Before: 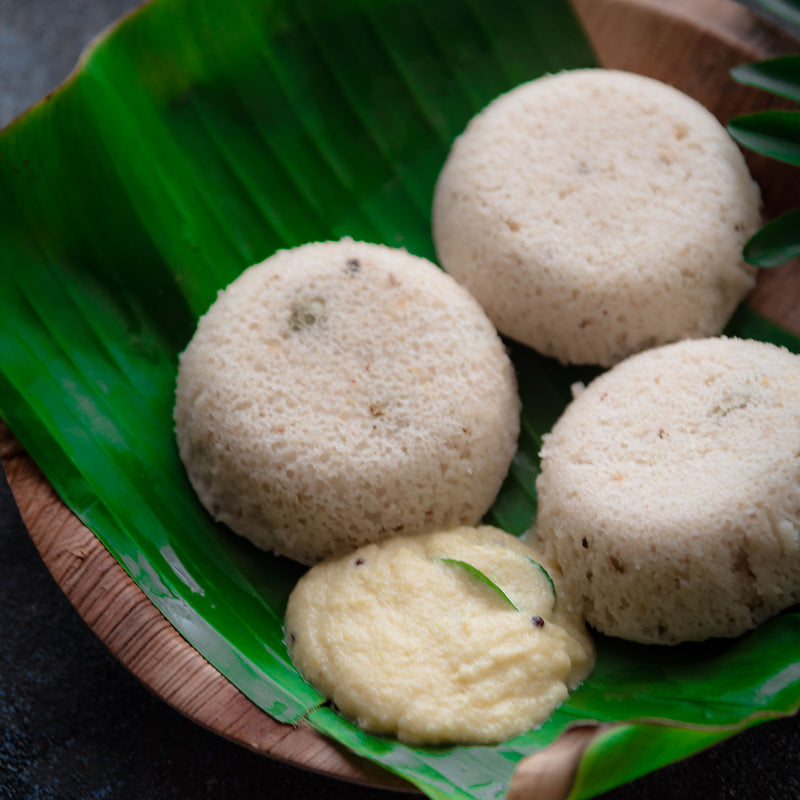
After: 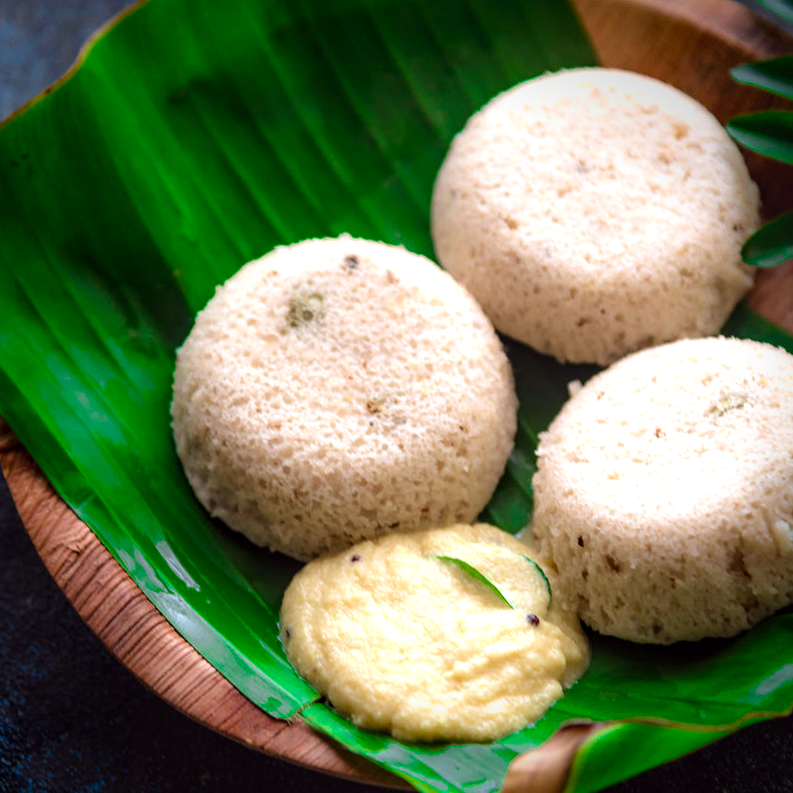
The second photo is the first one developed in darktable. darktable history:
exposure: exposure 0.7 EV, compensate highlight preservation false
color balance: lift [1, 1, 0.999, 1.001], gamma [1, 1.003, 1.005, 0.995], gain [1, 0.992, 0.988, 1.012], contrast 5%, output saturation 110%
contrast brightness saturation: contrast -0.02, brightness -0.01, saturation 0.03
velvia: on, module defaults
vignetting: fall-off start 88.53%, fall-off radius 44.2%, saturation 0.376, width/height ratio 1.161
local contrast: on, module defaults
crop and rotate: angle -0.5°
